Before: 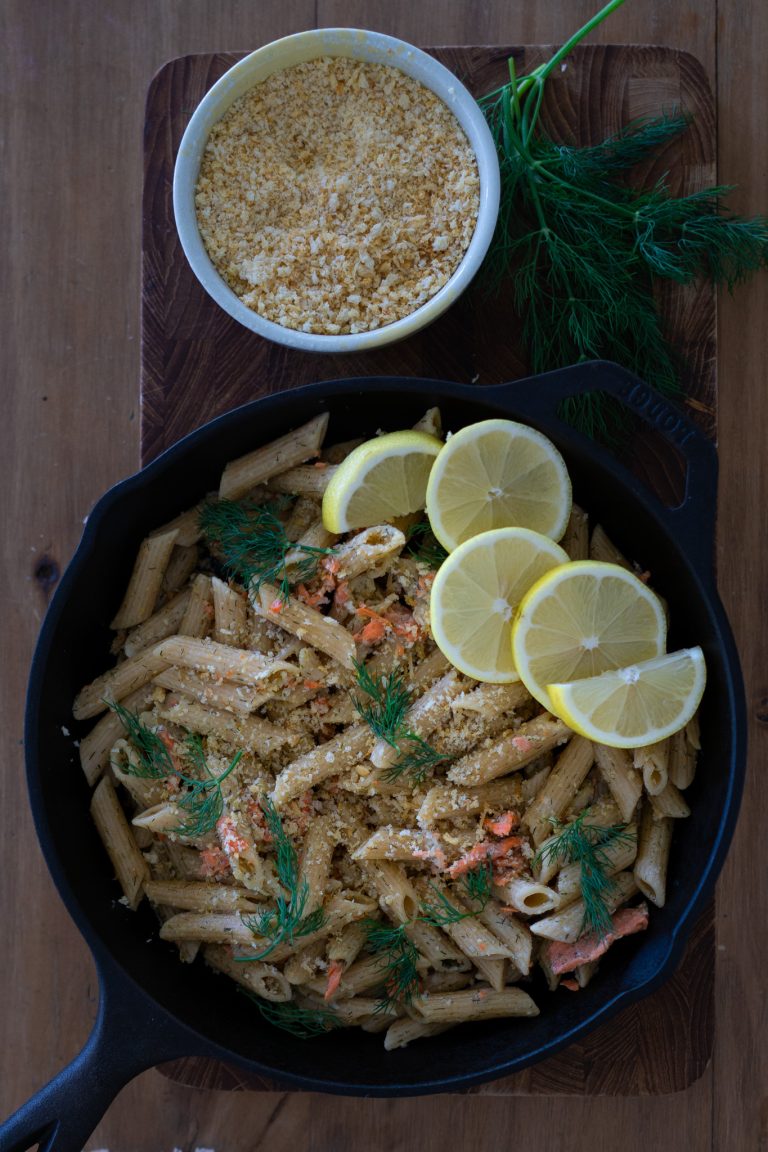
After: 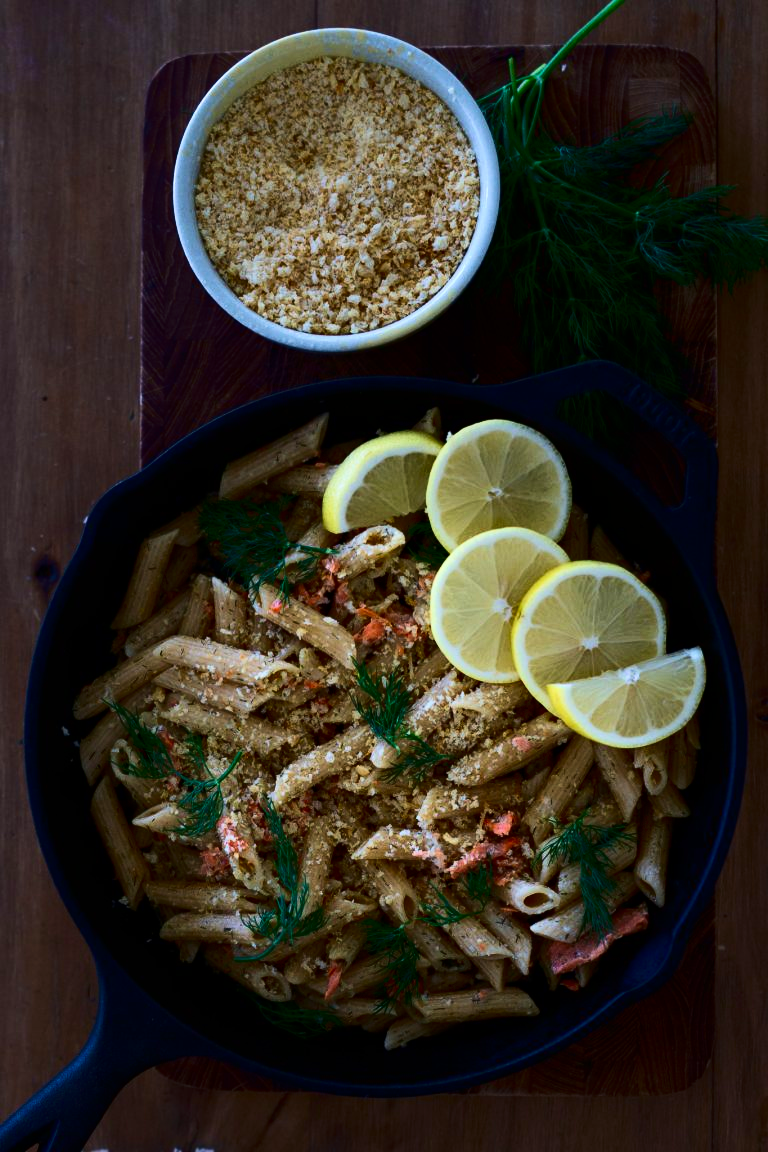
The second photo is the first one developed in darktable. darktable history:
contrast brightness saturation: contrast 0.32, brightness -0.08, saturation 0.17
velvia: on, module defaults
